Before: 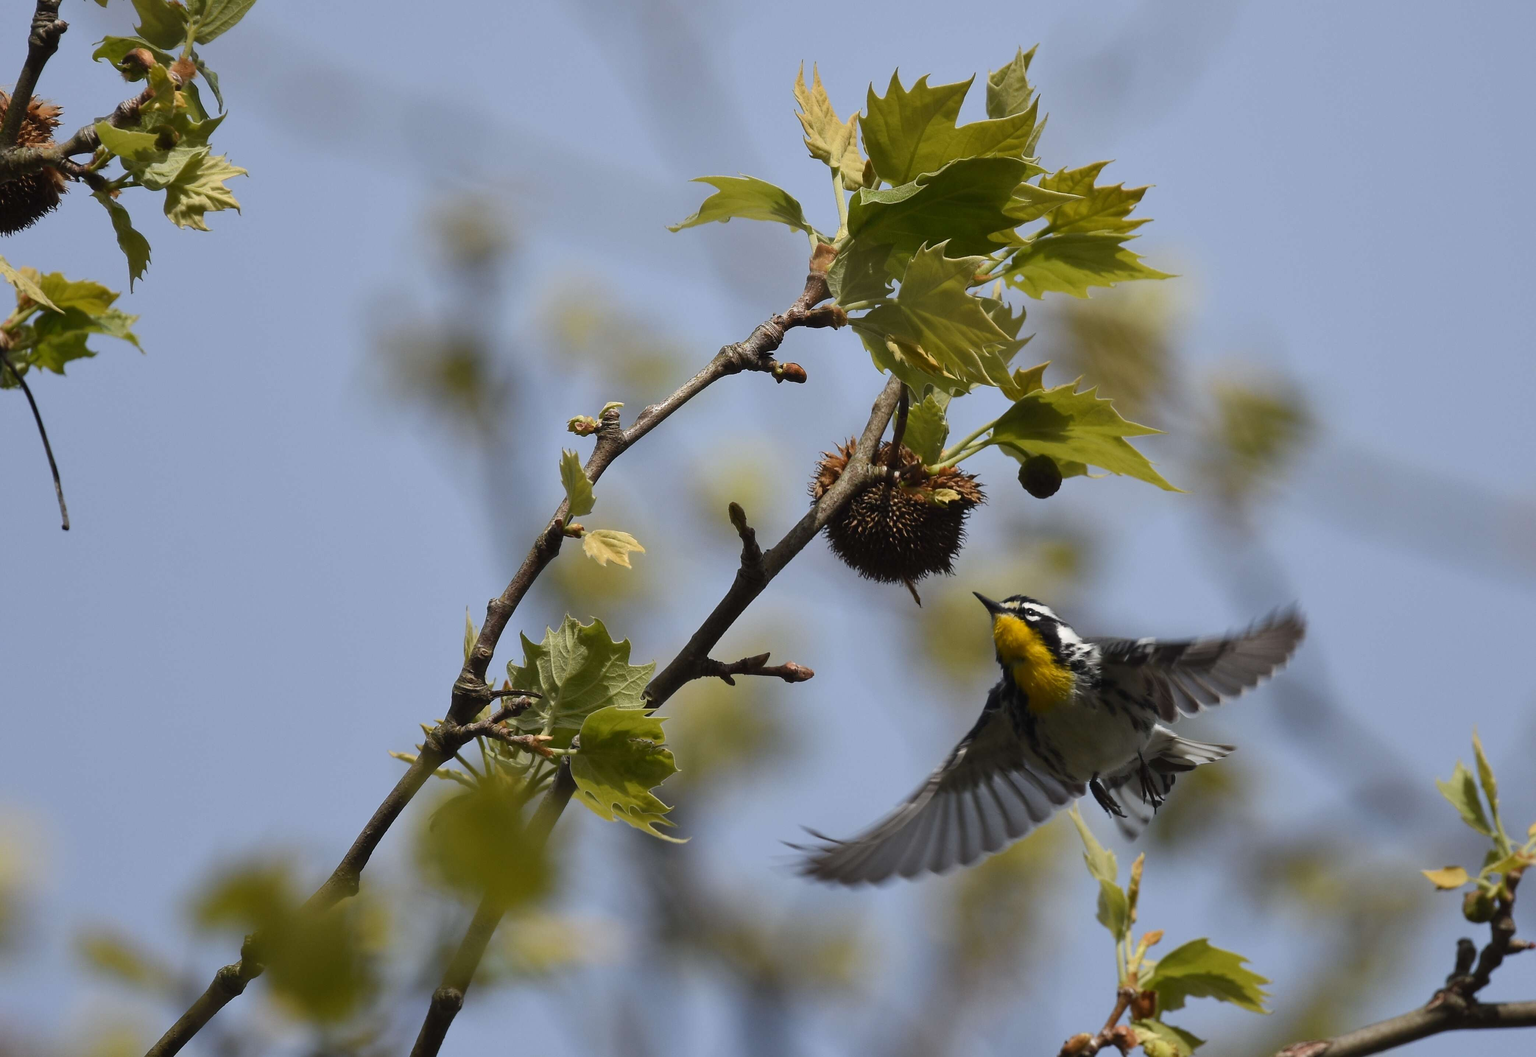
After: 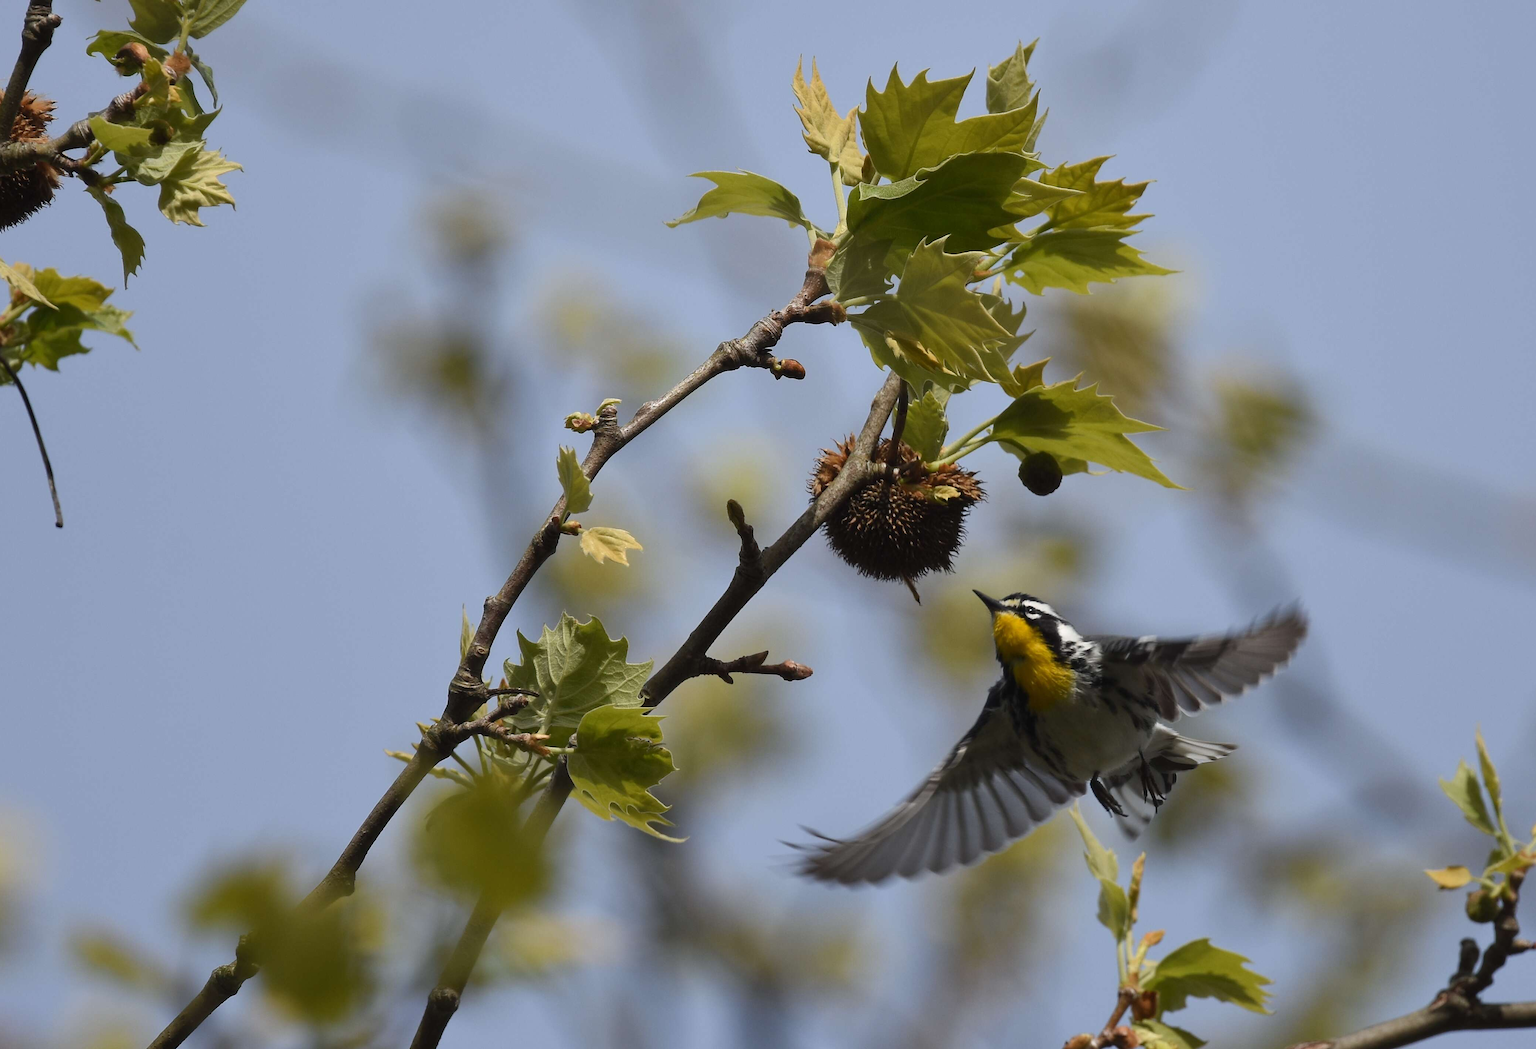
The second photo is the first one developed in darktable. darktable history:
crop: left 0.462%, top 0.615%, right 0.206%, bottom 0.664%
